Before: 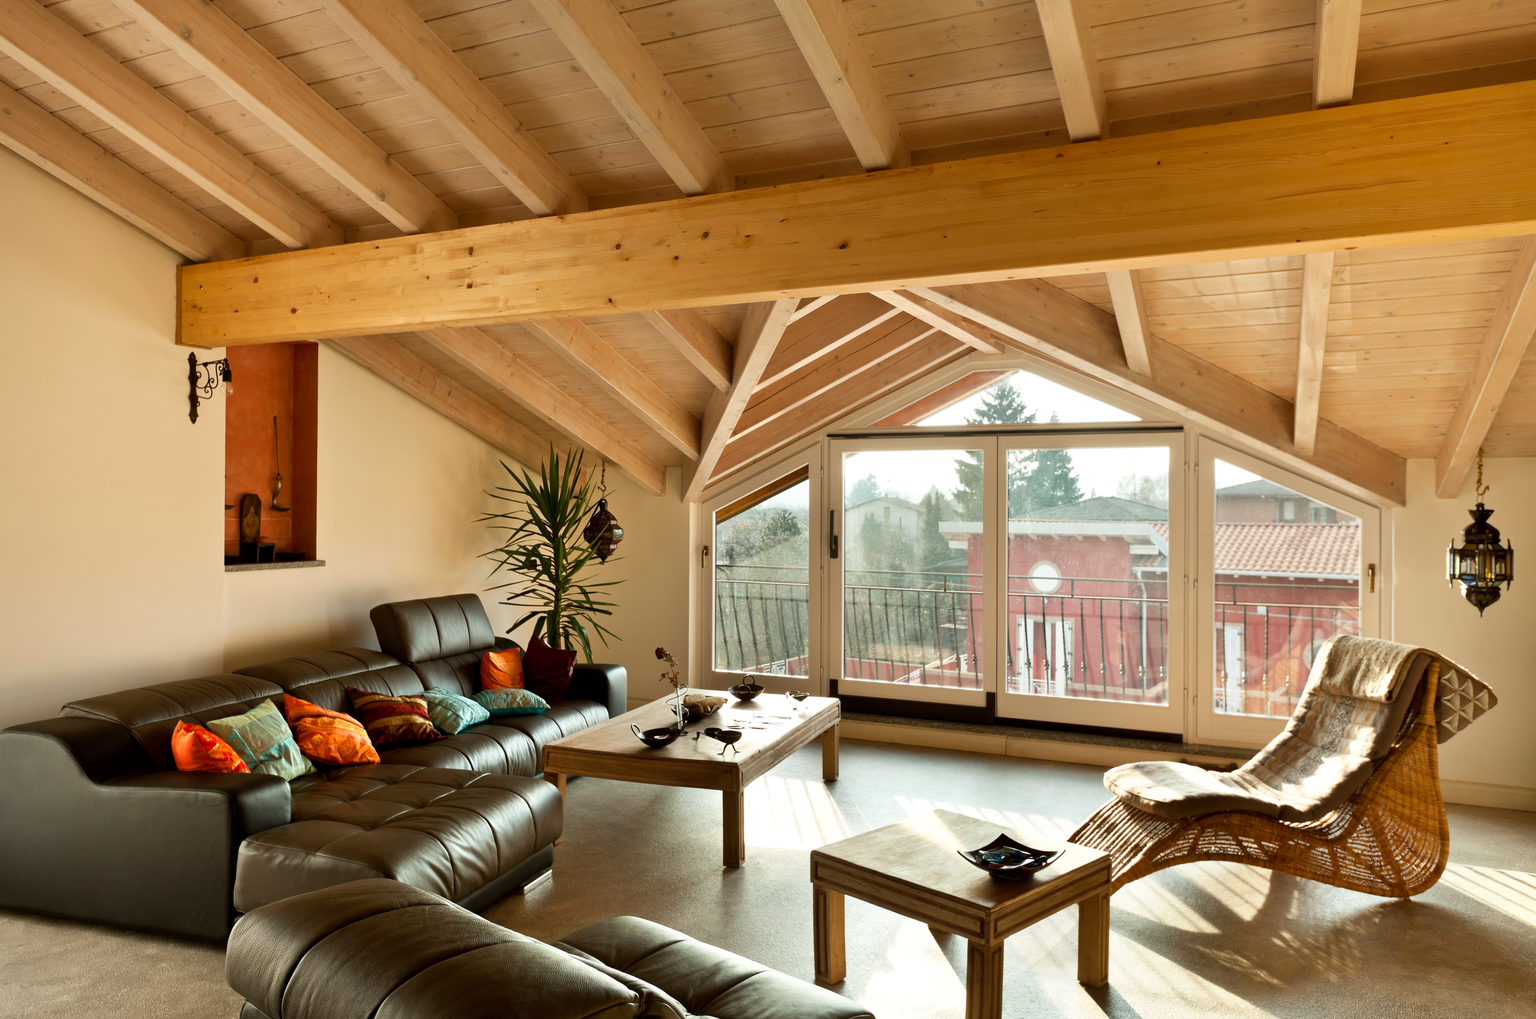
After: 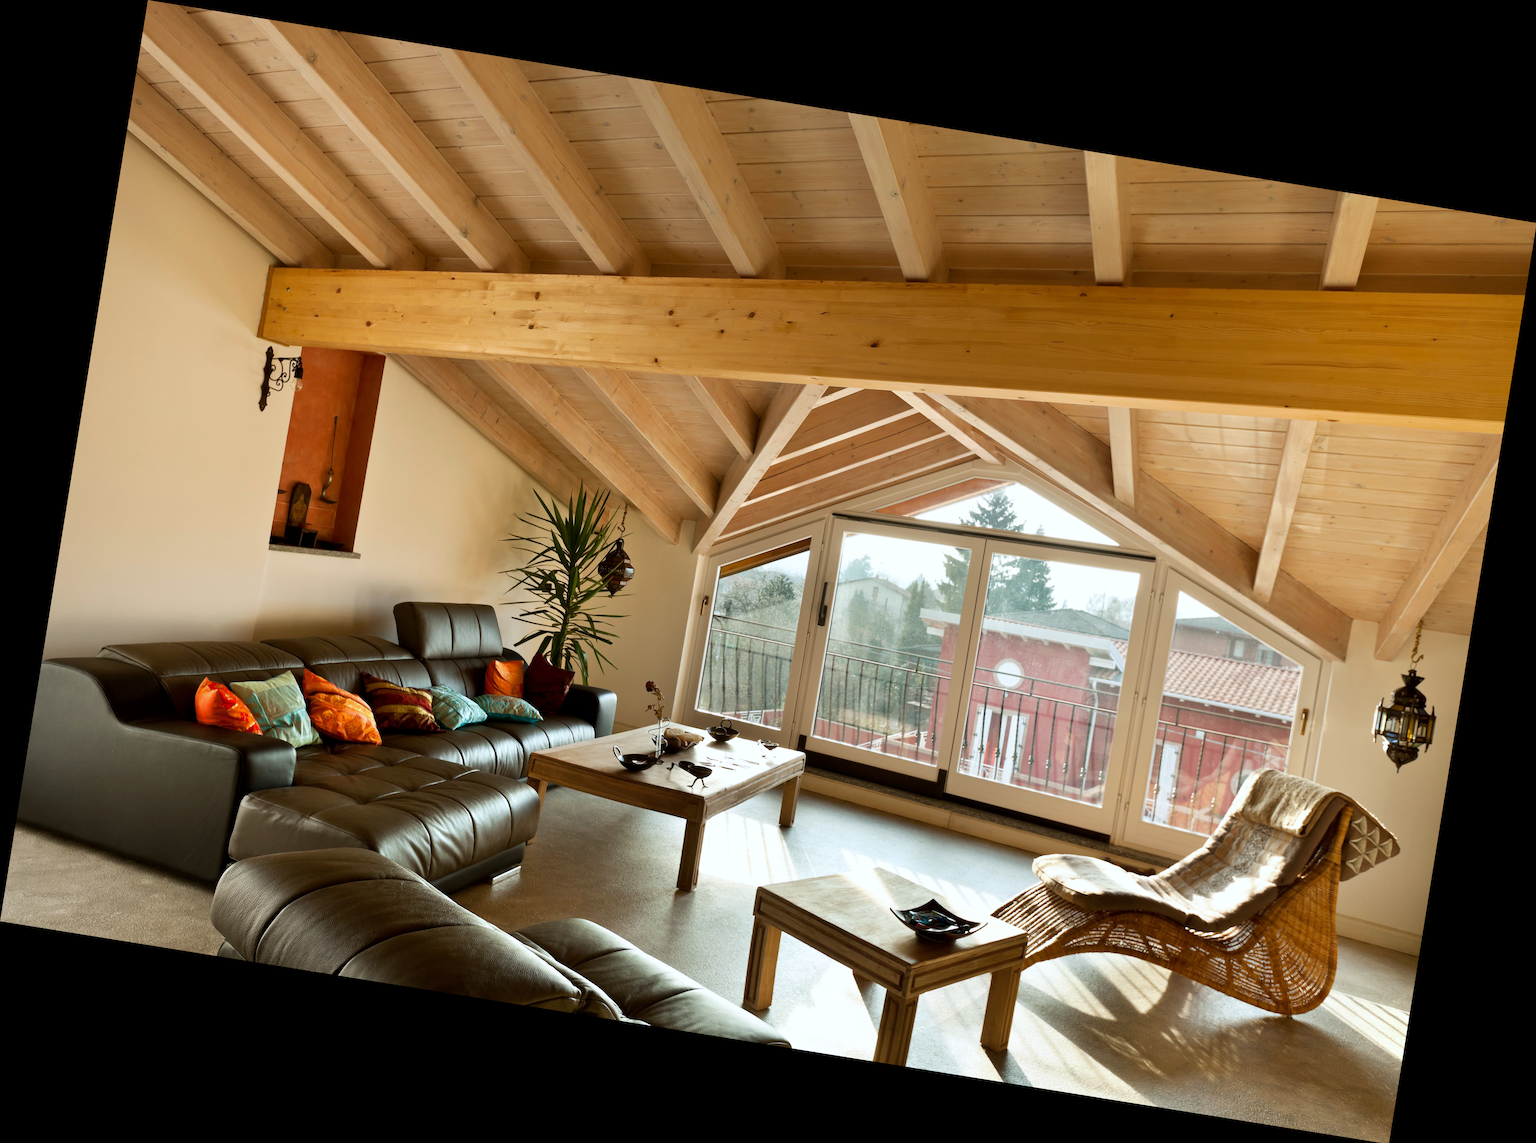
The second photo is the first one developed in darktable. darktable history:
white balance: red 0.974, blue 1.044
rotate and perspective: rotation 9.12°, automatic cropping off
